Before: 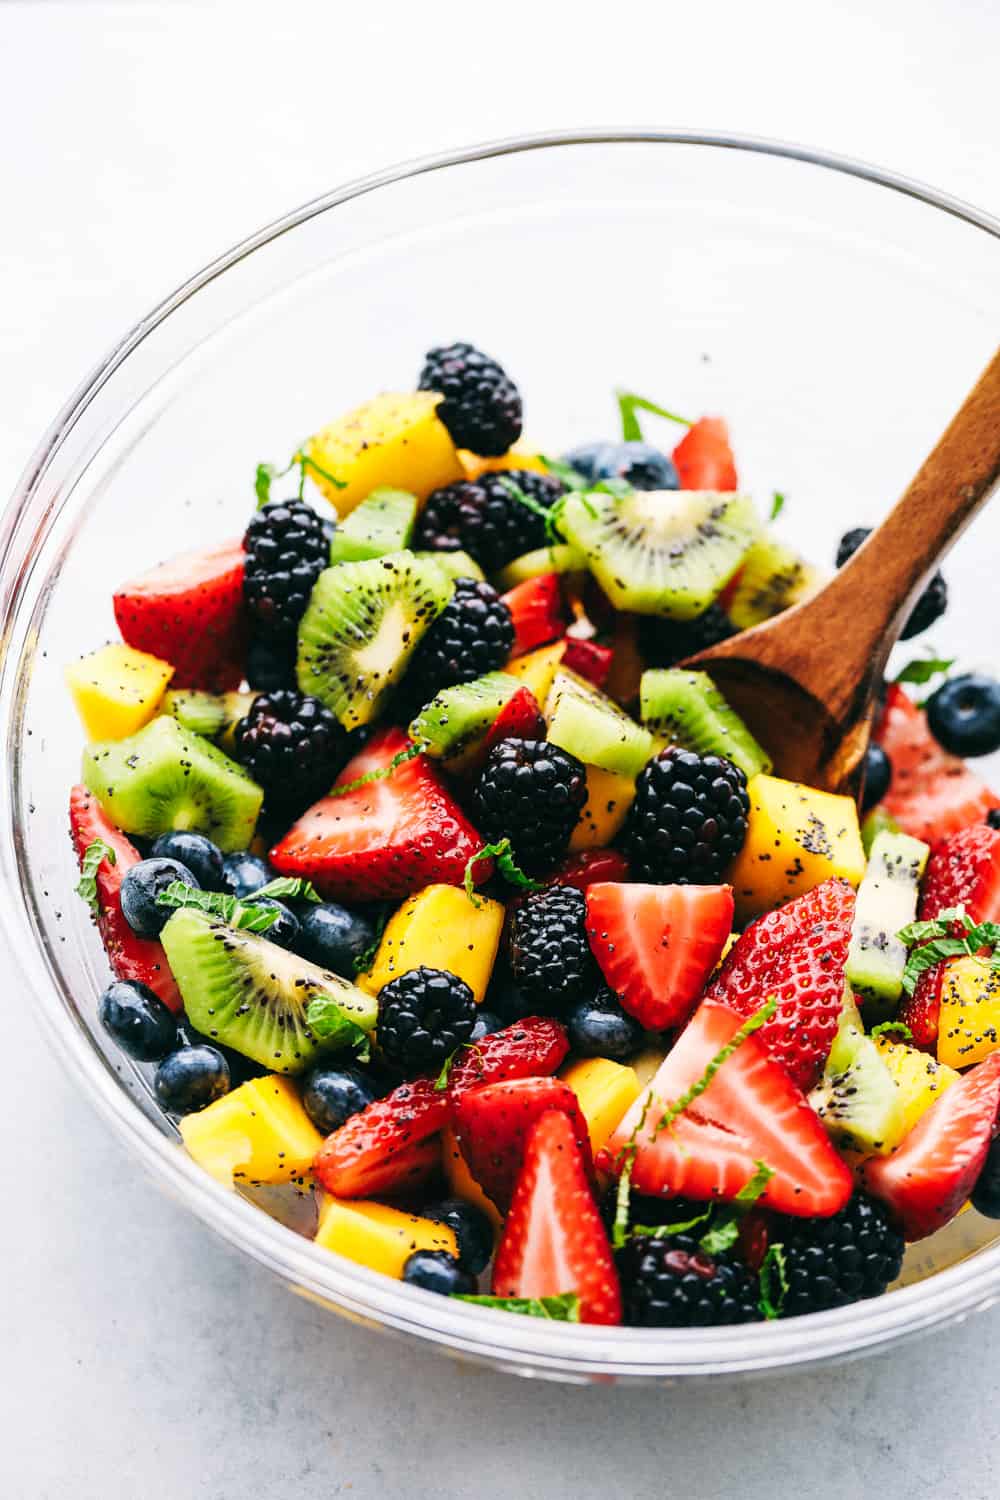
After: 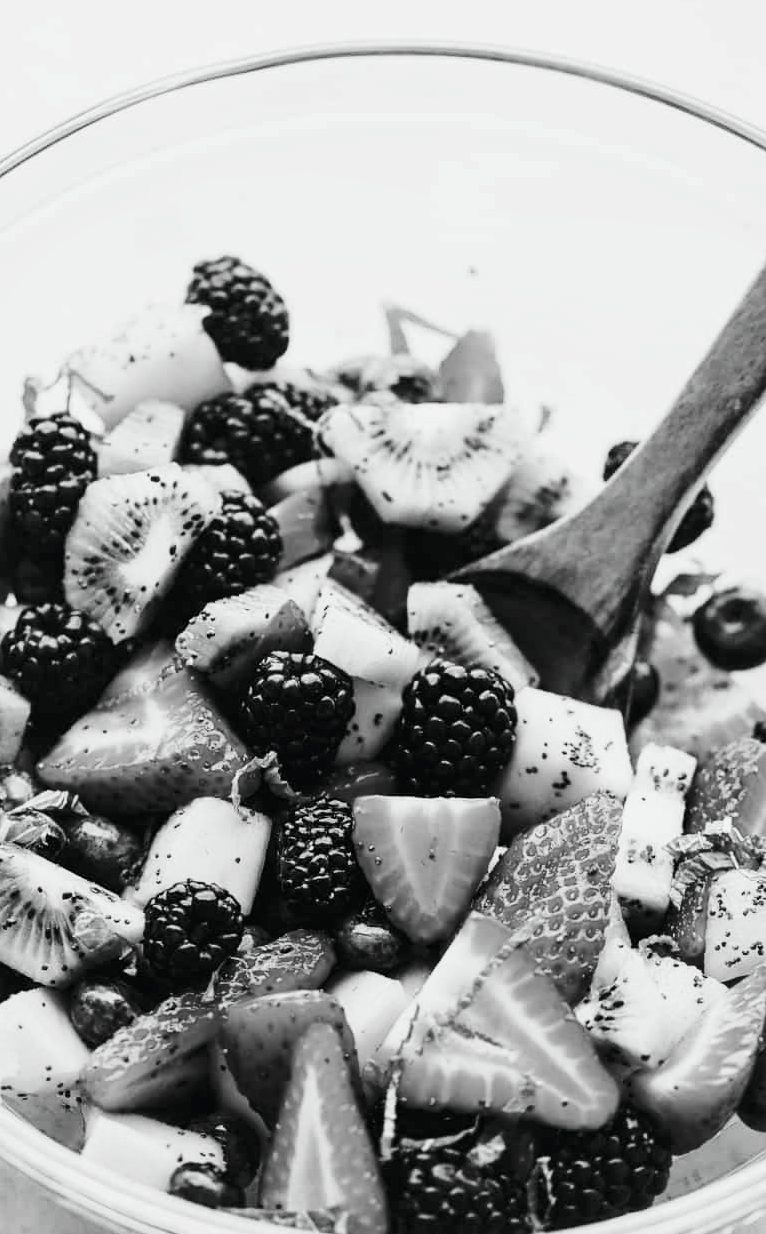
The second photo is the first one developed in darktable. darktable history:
color correction: highlights b* -0.038, saturation 0.294
tone curve: curves: ch0 [(0, 0) (0.058, 0.027) (0.214, 0.183) (0.304, 0.288) (0.51, 0.549) (0.658, 0.7) (0.741, 0.775) (0.844, 0.866) (0.986, 0.957)]; ch1 [(0, 0) (0.172, 0.123) (0.312, 0.296) (0.437, 0.429) (0.471, 0.469) (0.502, 0.5) (0.513, 0.515) (0.572, 0.603) (0.617, 0.653) (0.68, 0.724) (0.889, 0.924) (1, 1)]; ch2 [(0, 0) (0.411, 0.424) (0.489, 0.49) (0.502, 0.5) (0.517, 0.519) (0.549, 0.578) (0.604, 0.628) (0.693, 0.686) (1, 1)], color space Lab, independent channels, preserve colors none
crop: left 23.396%, top 5.82%, bottom 11.858%
contrast brightness saturation: saturation -0.997
shadows and highlights: shadows 62.43, white point adjustment 0.399, highlights -34.12, compress 83.95%, highlights color adjustment 32.88%
